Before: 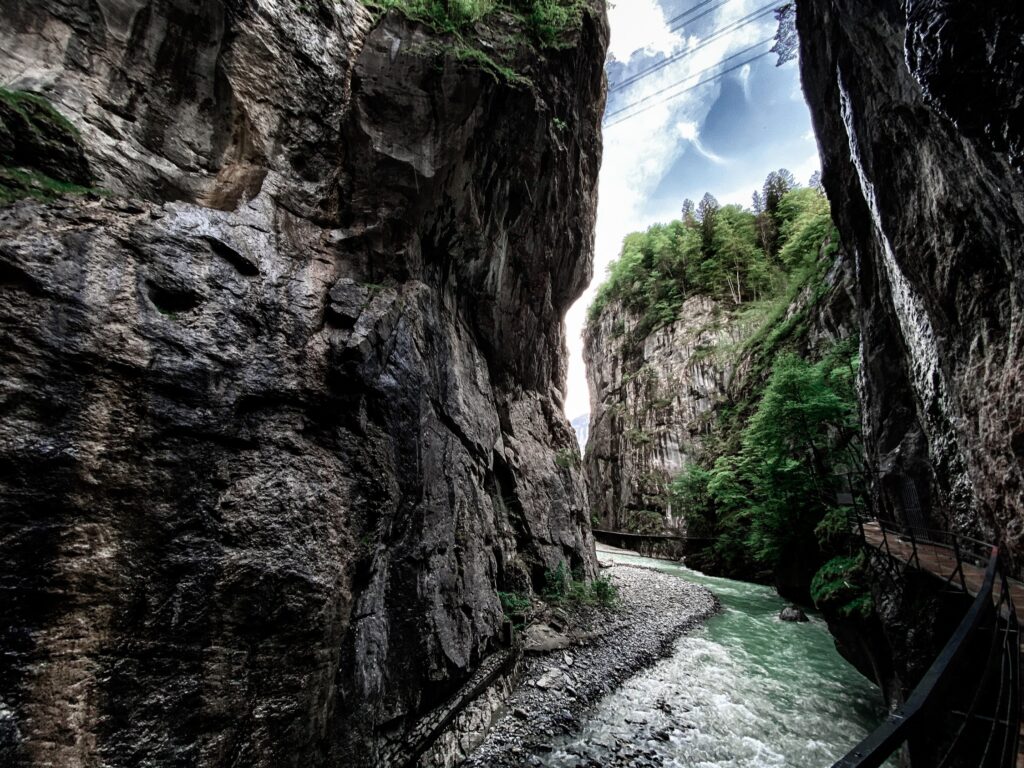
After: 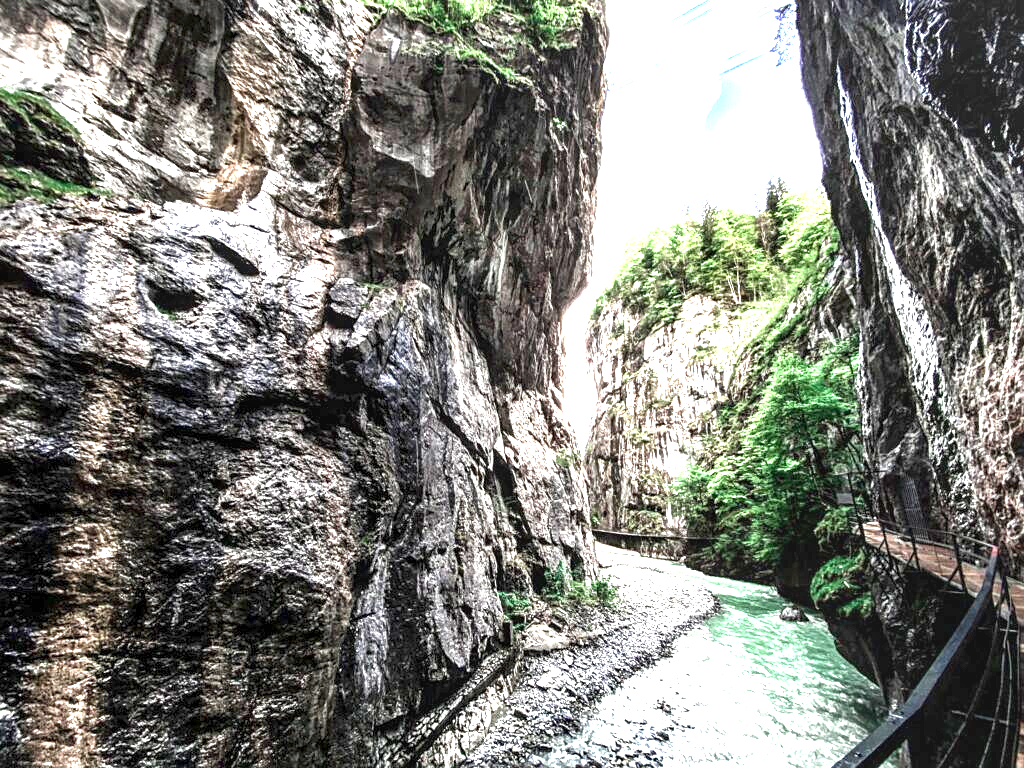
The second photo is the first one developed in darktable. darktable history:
sharpen: amount 0.208
local contrast: on, module defaults
exposure: exposure 1.145 EV, compensate exposure bias true, compensate highlight preservation false
